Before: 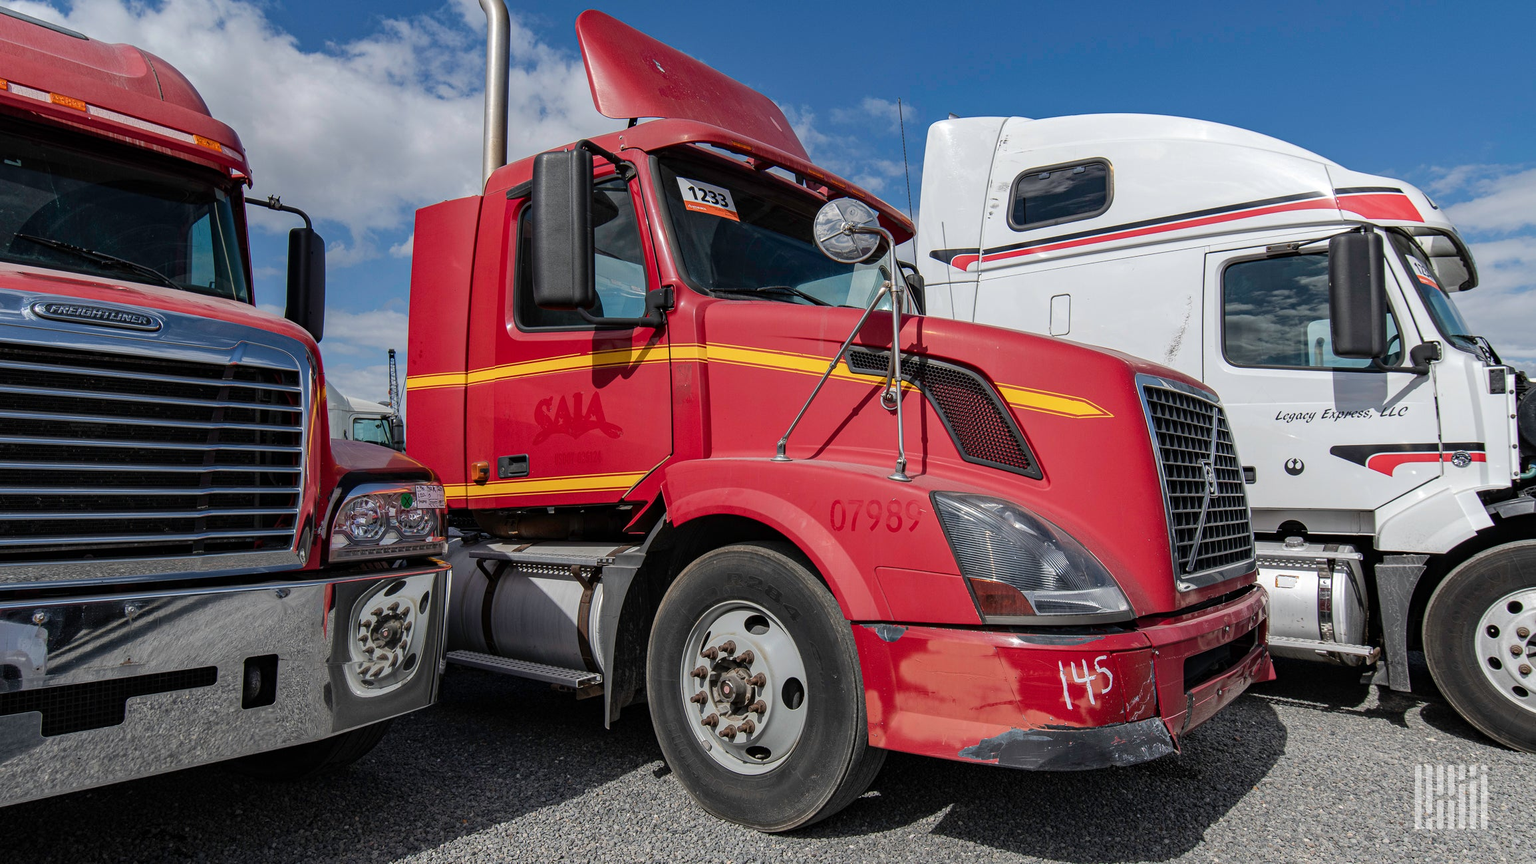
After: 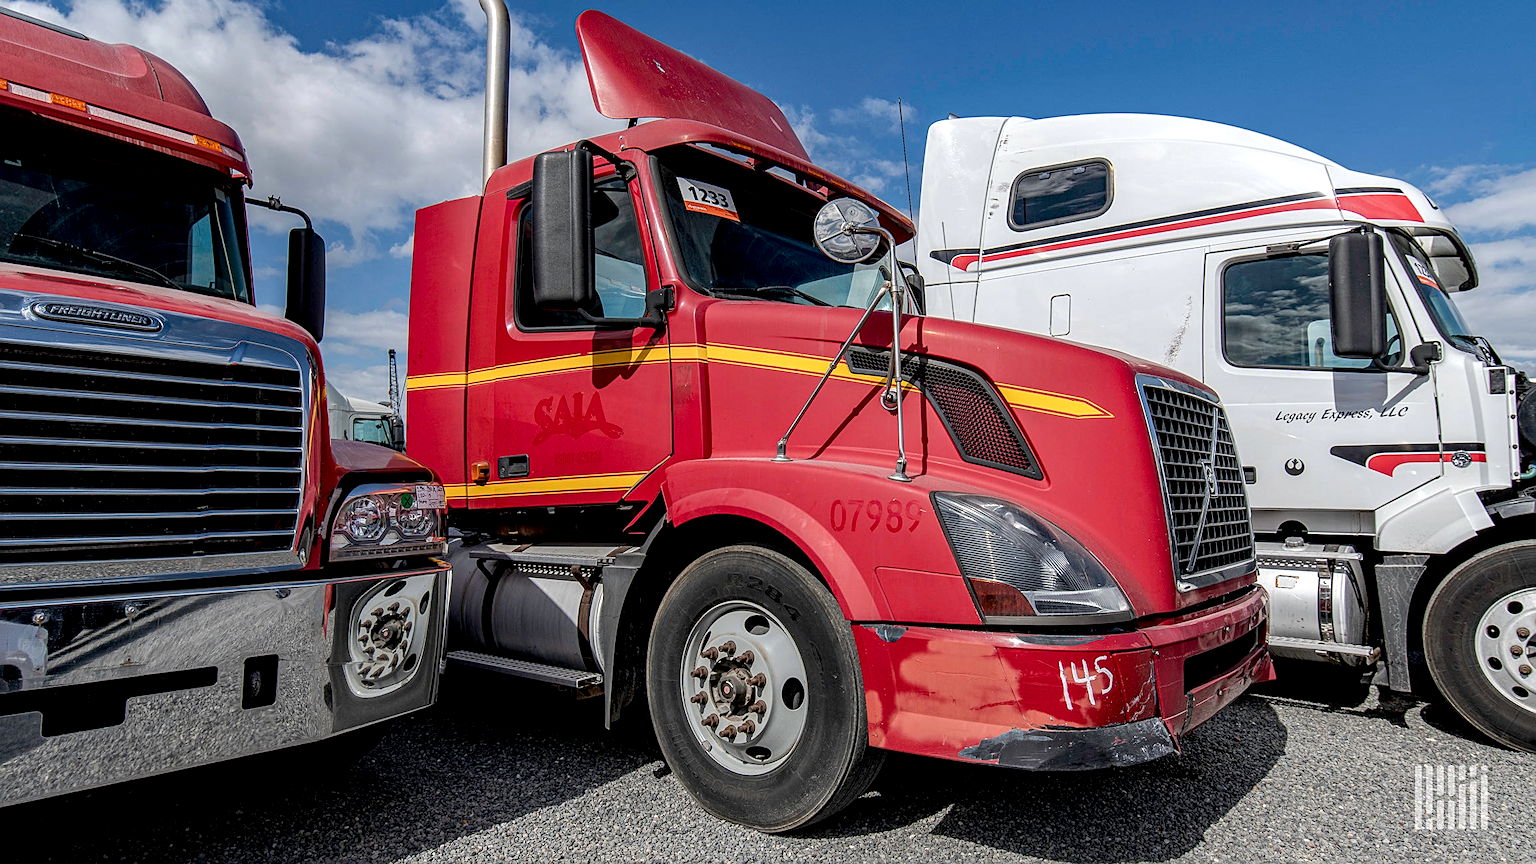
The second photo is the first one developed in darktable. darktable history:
sharpen: on, module defaults
exposure: black level correction 0.007, exposure 0.158 EV, compensate exposure bias true, compensate highlight preservation false
local contrast: detail 130%
